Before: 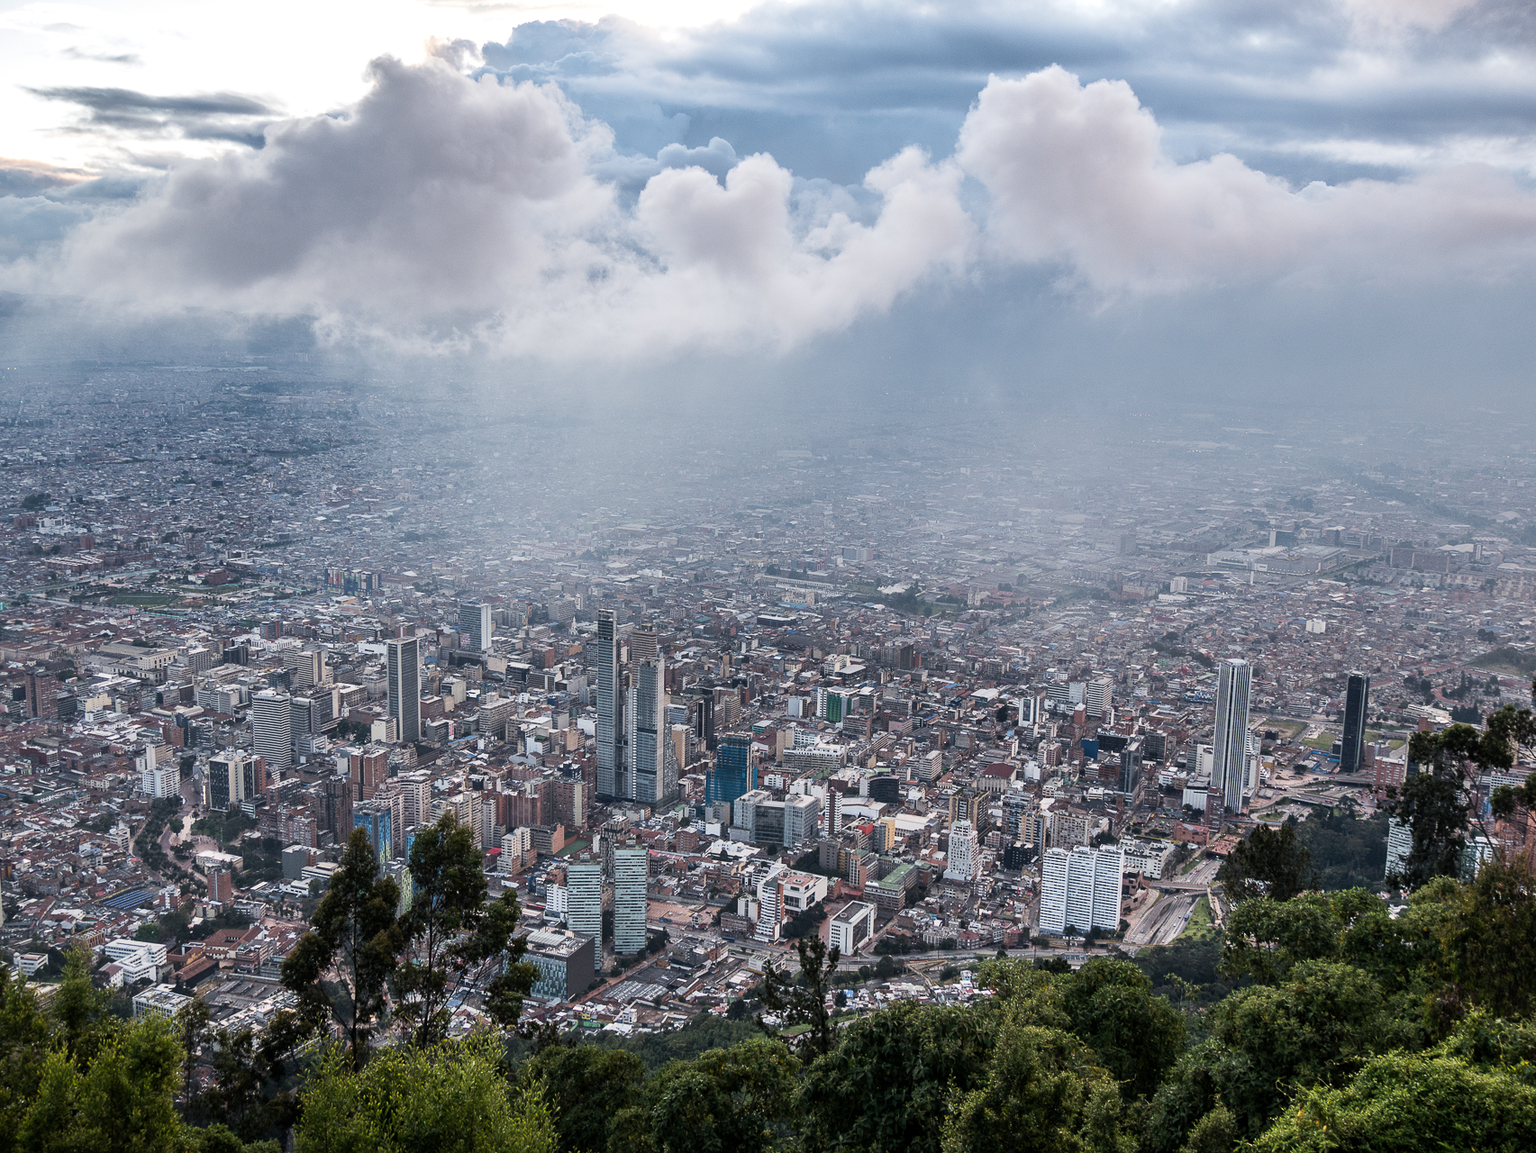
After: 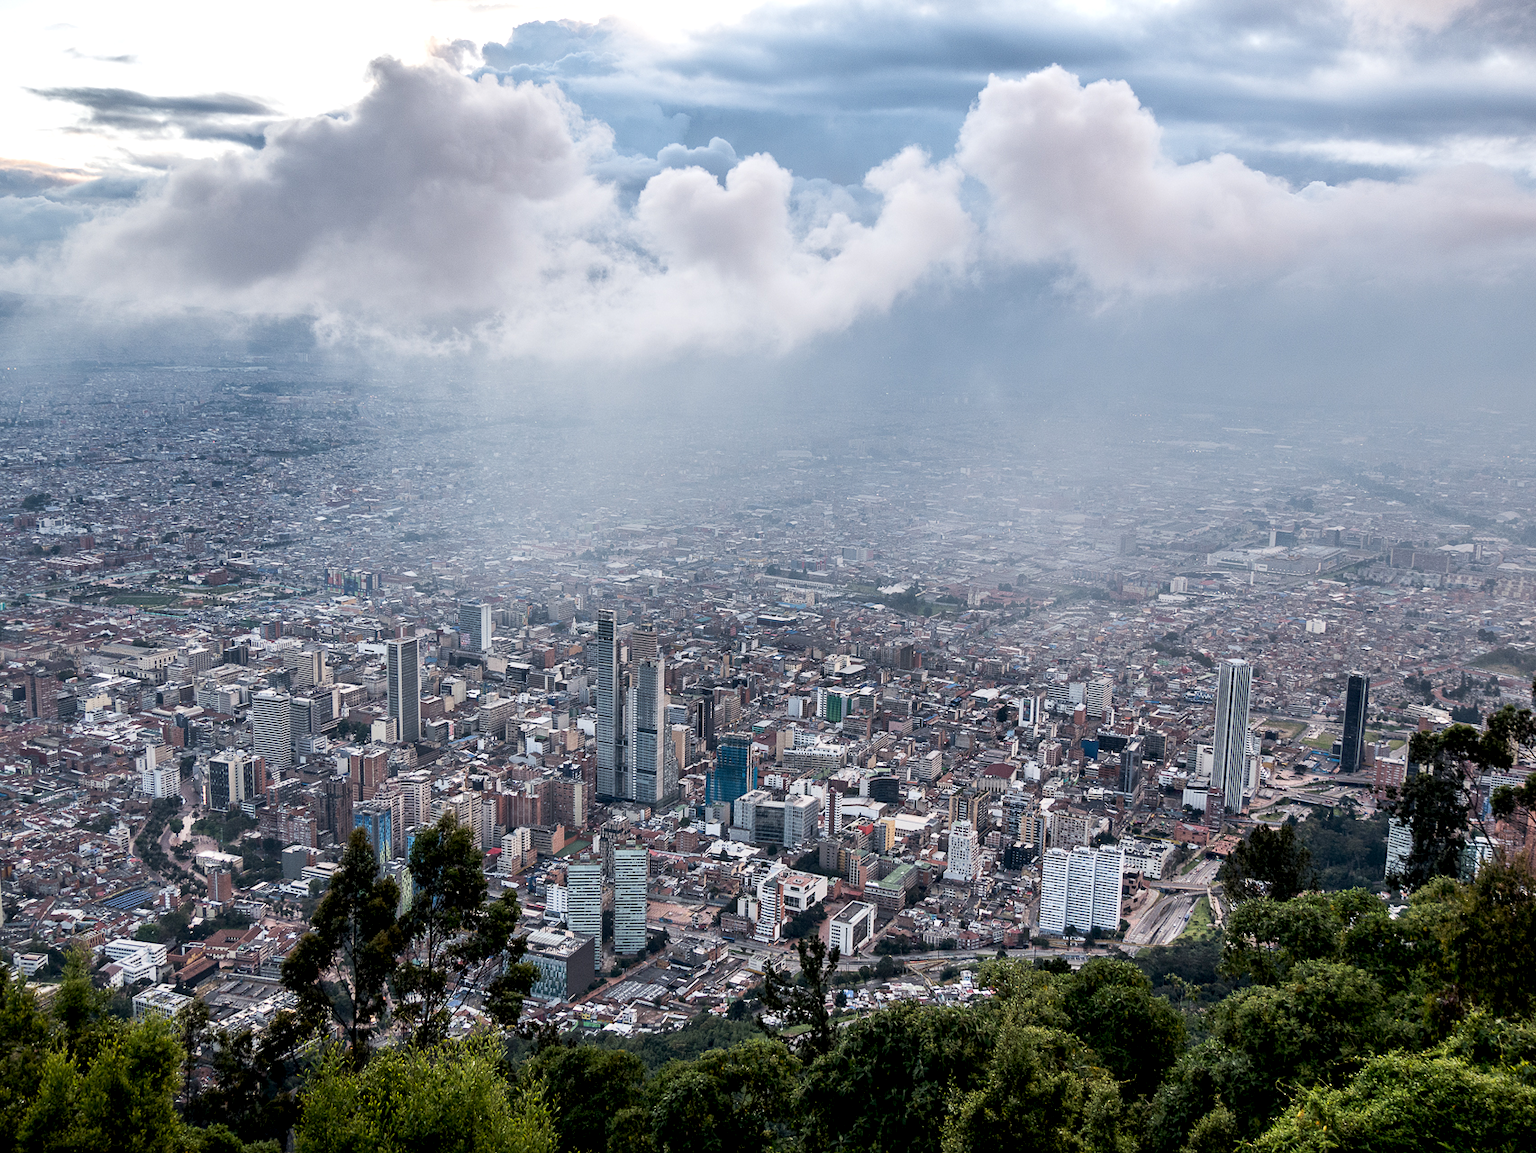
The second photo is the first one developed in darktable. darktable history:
exposure: black level correction 0.007, exposure 0.155 EV, compensate highlight preservation false
